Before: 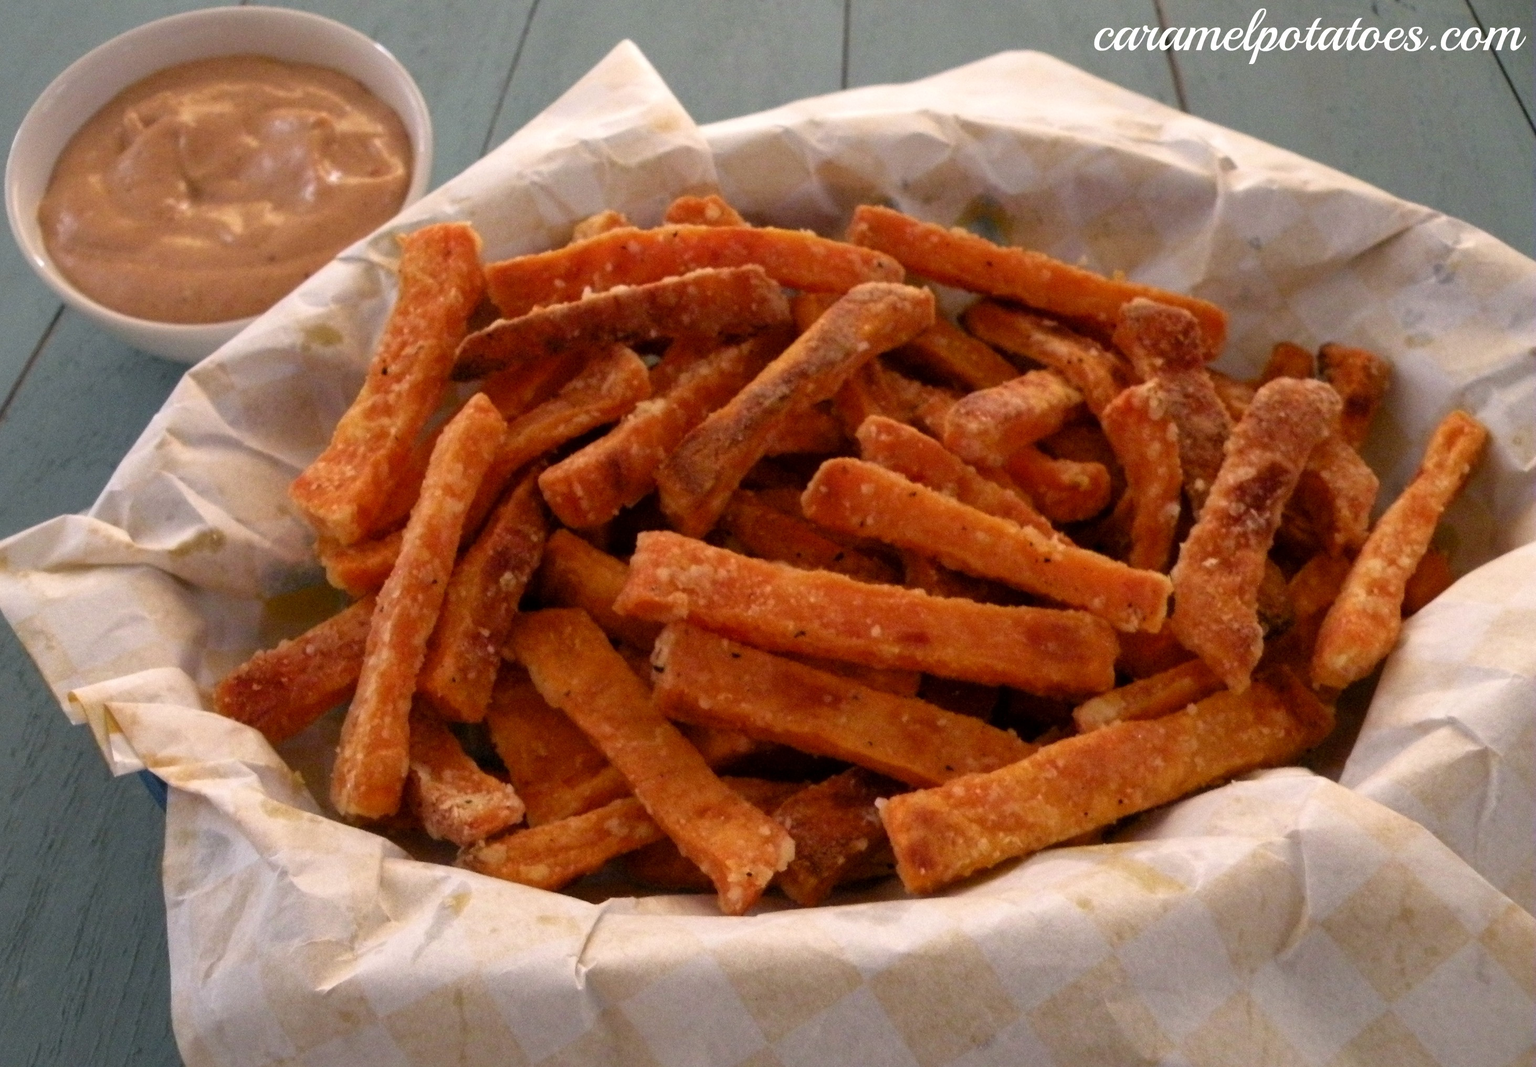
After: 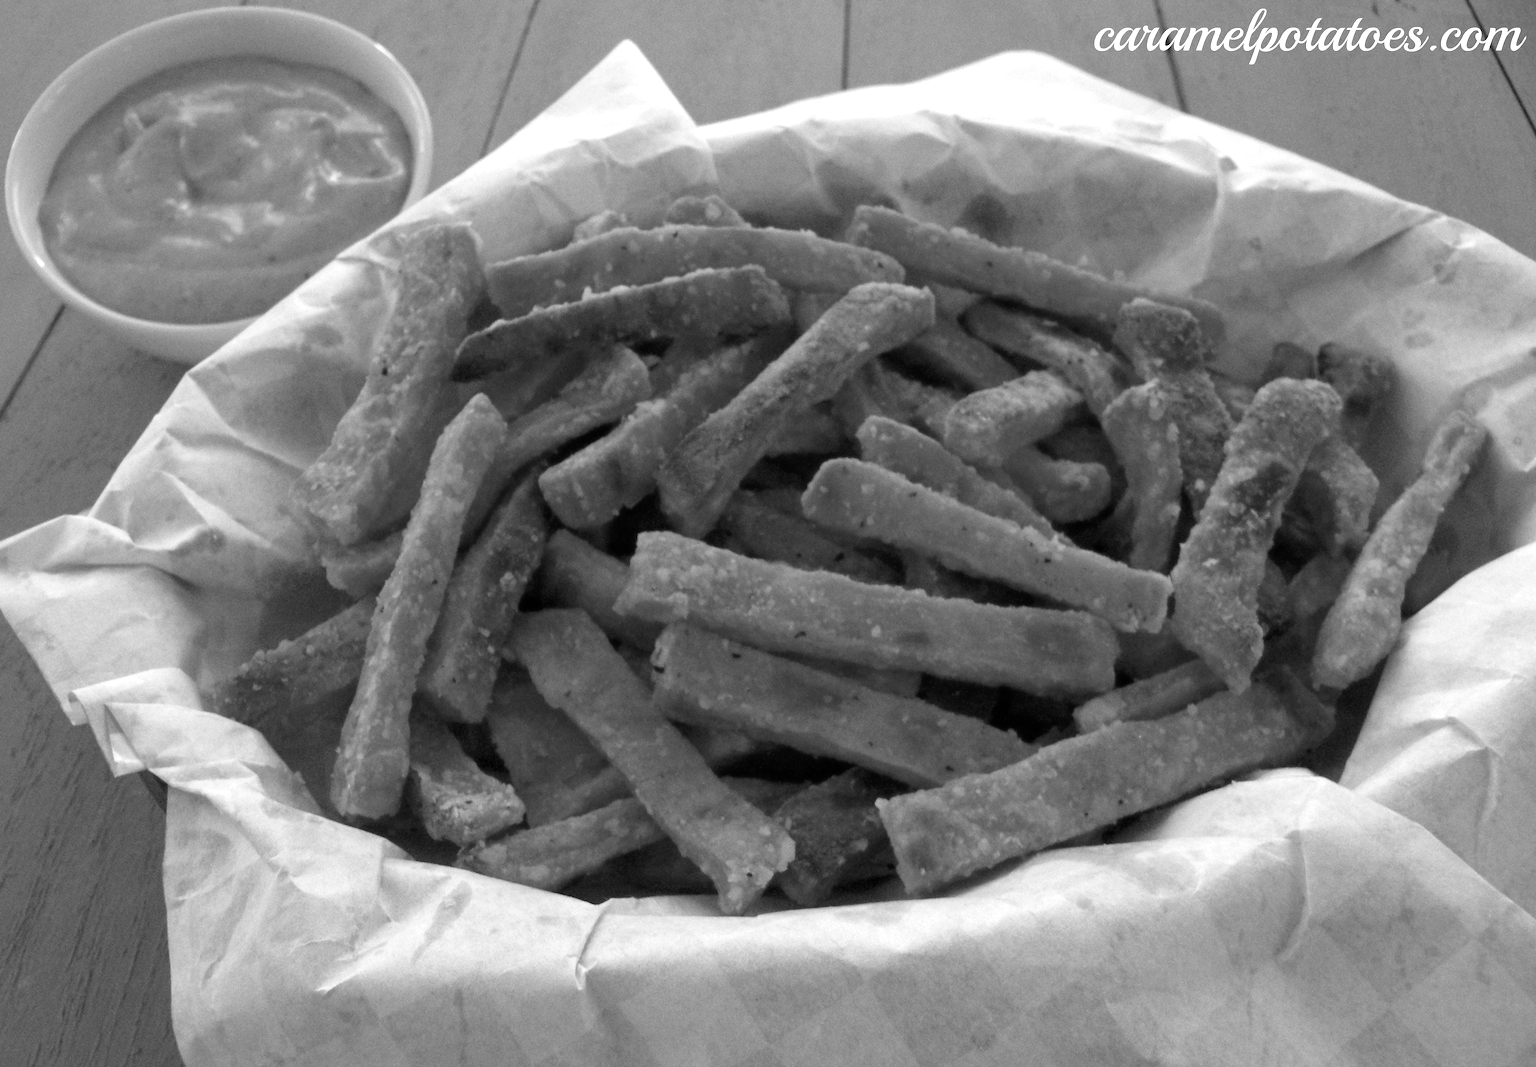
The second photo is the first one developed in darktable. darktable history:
exposure: exposure 0.3 EV, compensate highlight preservation false
monochrome: size 1
